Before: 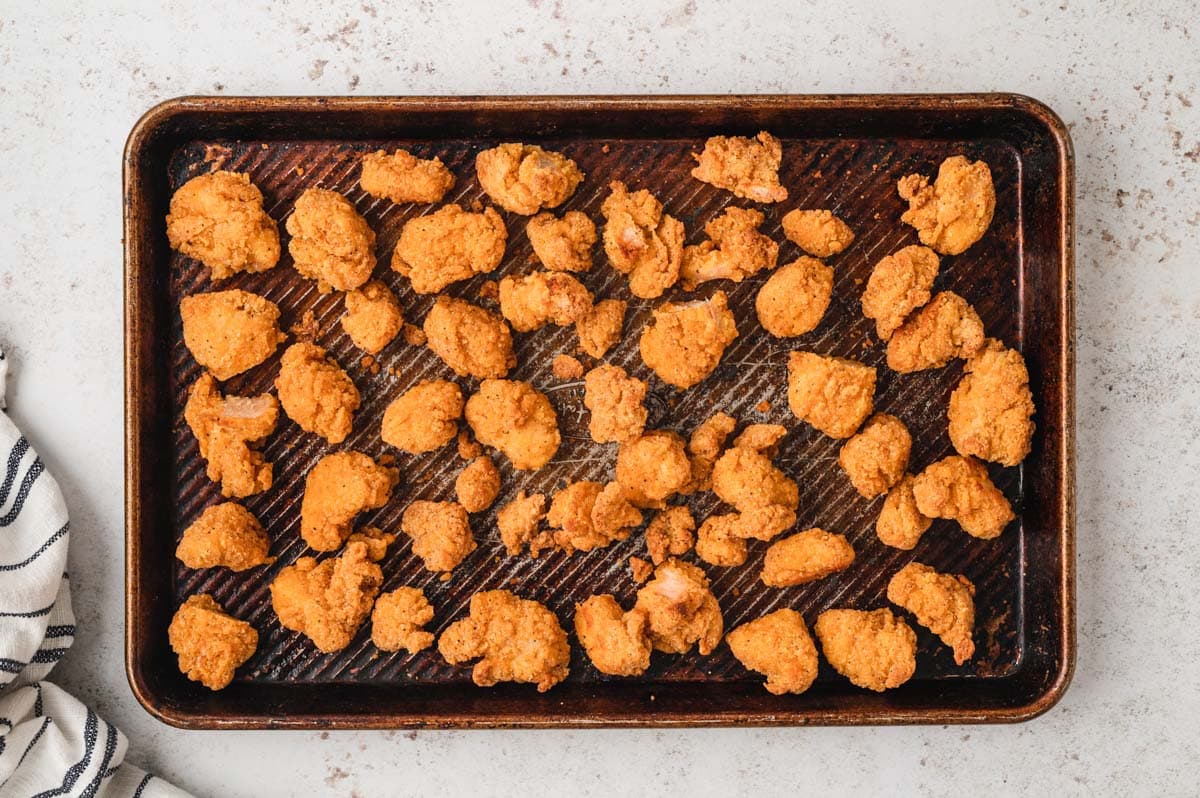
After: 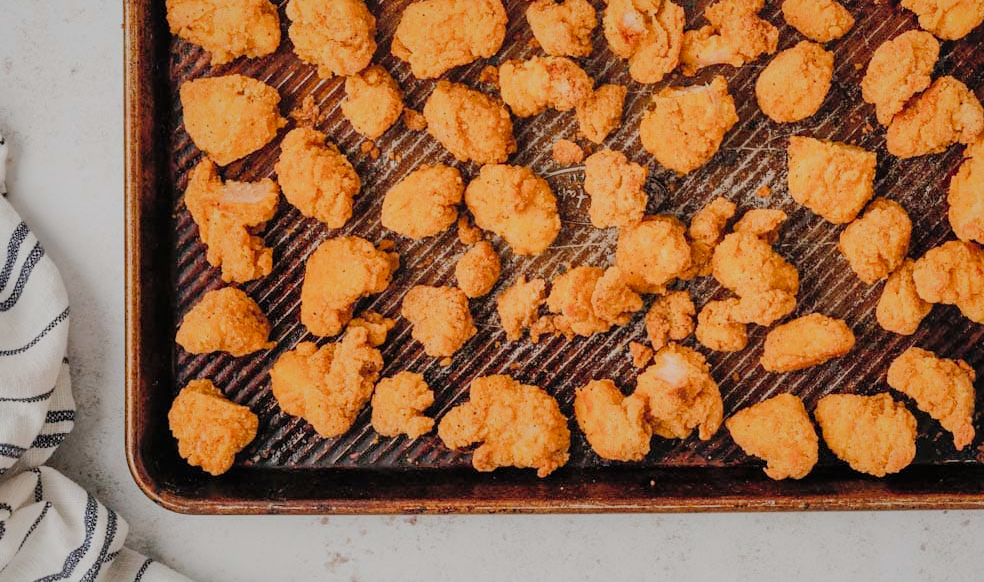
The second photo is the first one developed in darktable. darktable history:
shadows and highlights: shadows 59.81, highlights -59.68
crop: top 27.017%, right 17.972%
filmic rgb: black relative exposure -6.71 EV, white relative exposure 4.56 EV, threshold 3 EV, hardness 3.26, contrast in shadows safe, enable highlight reconstruction true
tone curve: curves: ch0 [(0, 0) (0.051, 0.047) (0.102, 0.099) (0.228, 0.262) (0.446, 0.527) (0.695, 0.778) (0.908, 0.946) (1, 1)]; ch1 [(0, 0) (0.339, 0.298) (0.402, 0.363) (0.453, 0.413) (0.485, 0.469) (0.494, 0.493) (0.504, 0.501) (0.525, 0.533) (0.563, 0.591) (0.597, 0.631) (1, 1)]; ch2 [(0, 0) (0.48, 0.48) (0.504, 0.5) (0.539, 0.554) (0.59, 0.628) (0.642, 0.682) (0.824, 0.815) (1, 1)], preserve colors none
